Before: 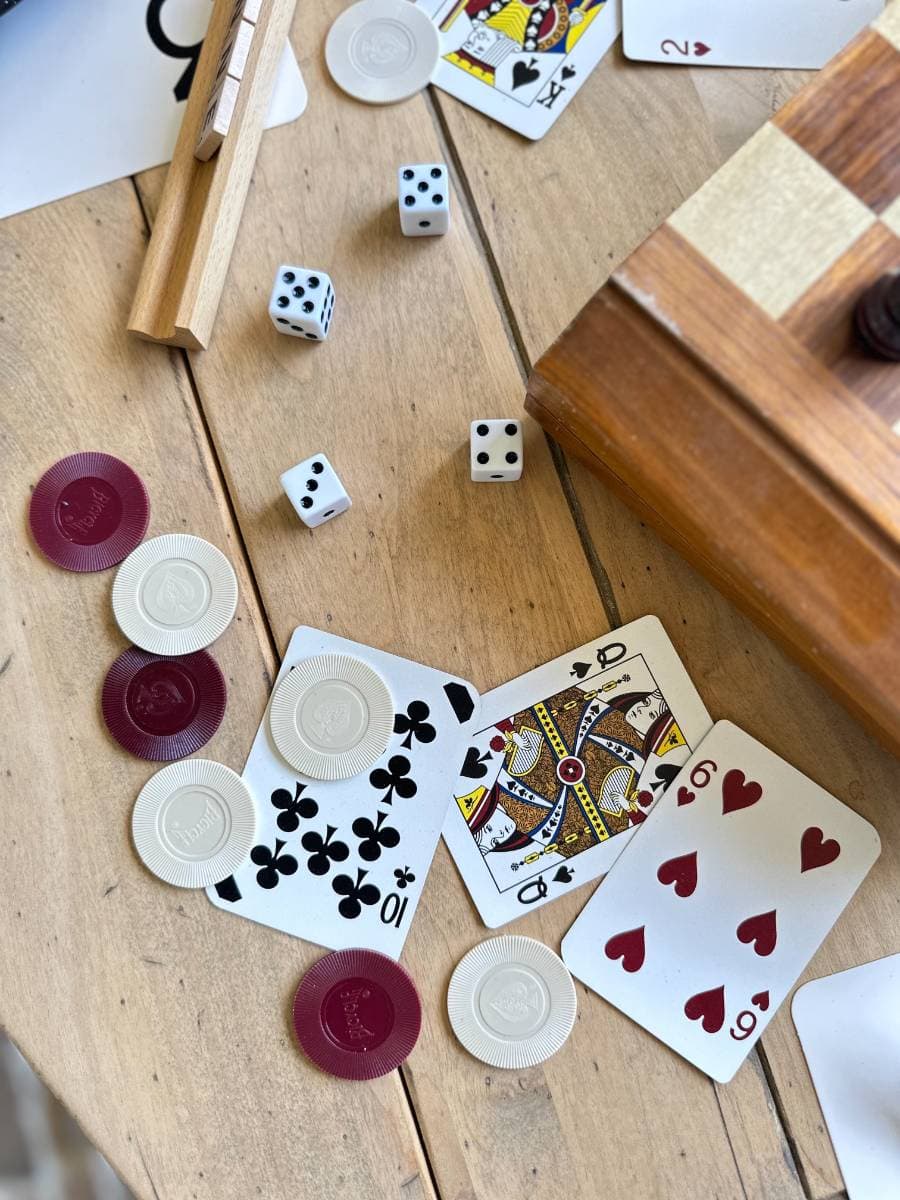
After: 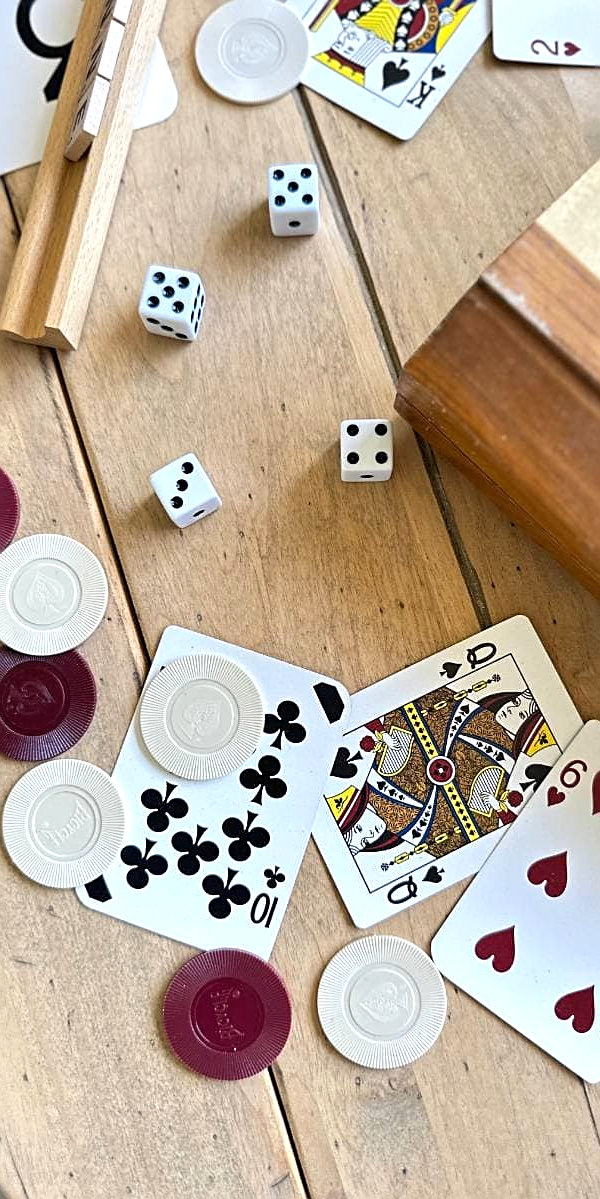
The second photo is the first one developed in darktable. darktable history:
exposure: exposure 0.289 EV, compensate highlight preservation false
crop and rotate: left 14.488%, right 18.764%
sharpen: on, module defaults
